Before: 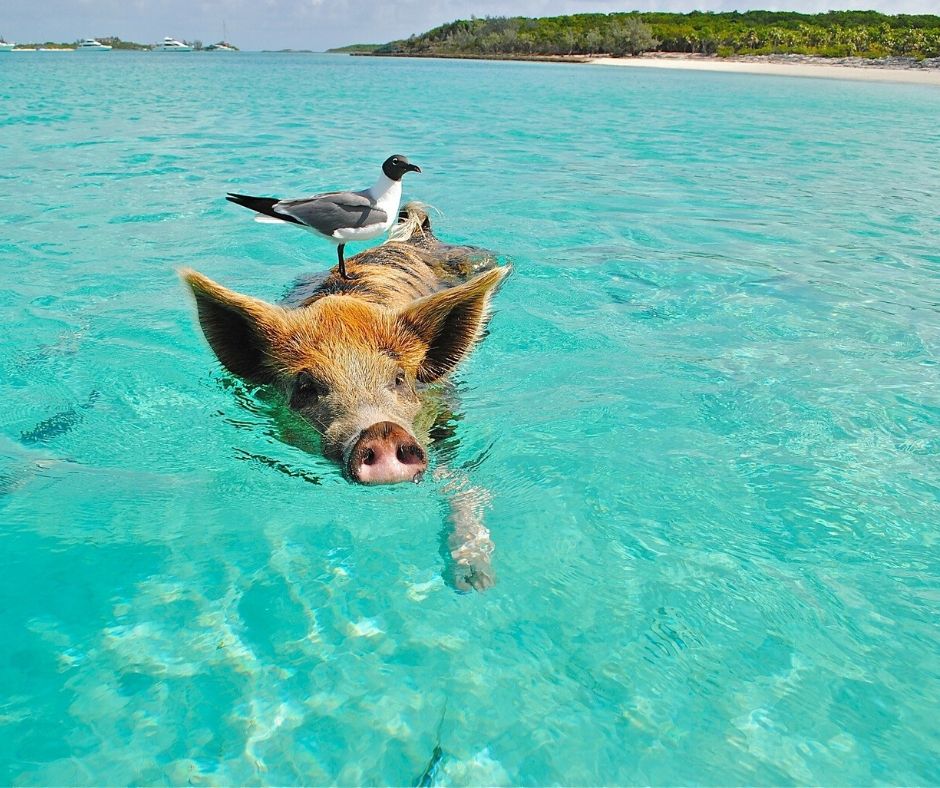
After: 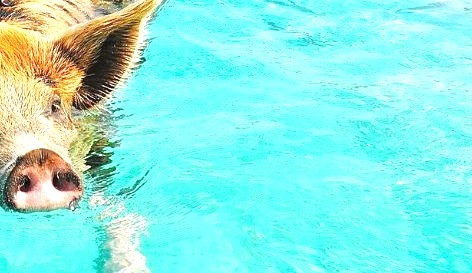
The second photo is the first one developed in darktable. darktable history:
crop: left 36.607%, top 34.735%, right 13.146%, bottom 30.611%
exposure: exposure 1 EV, compensate highlight preservation false
